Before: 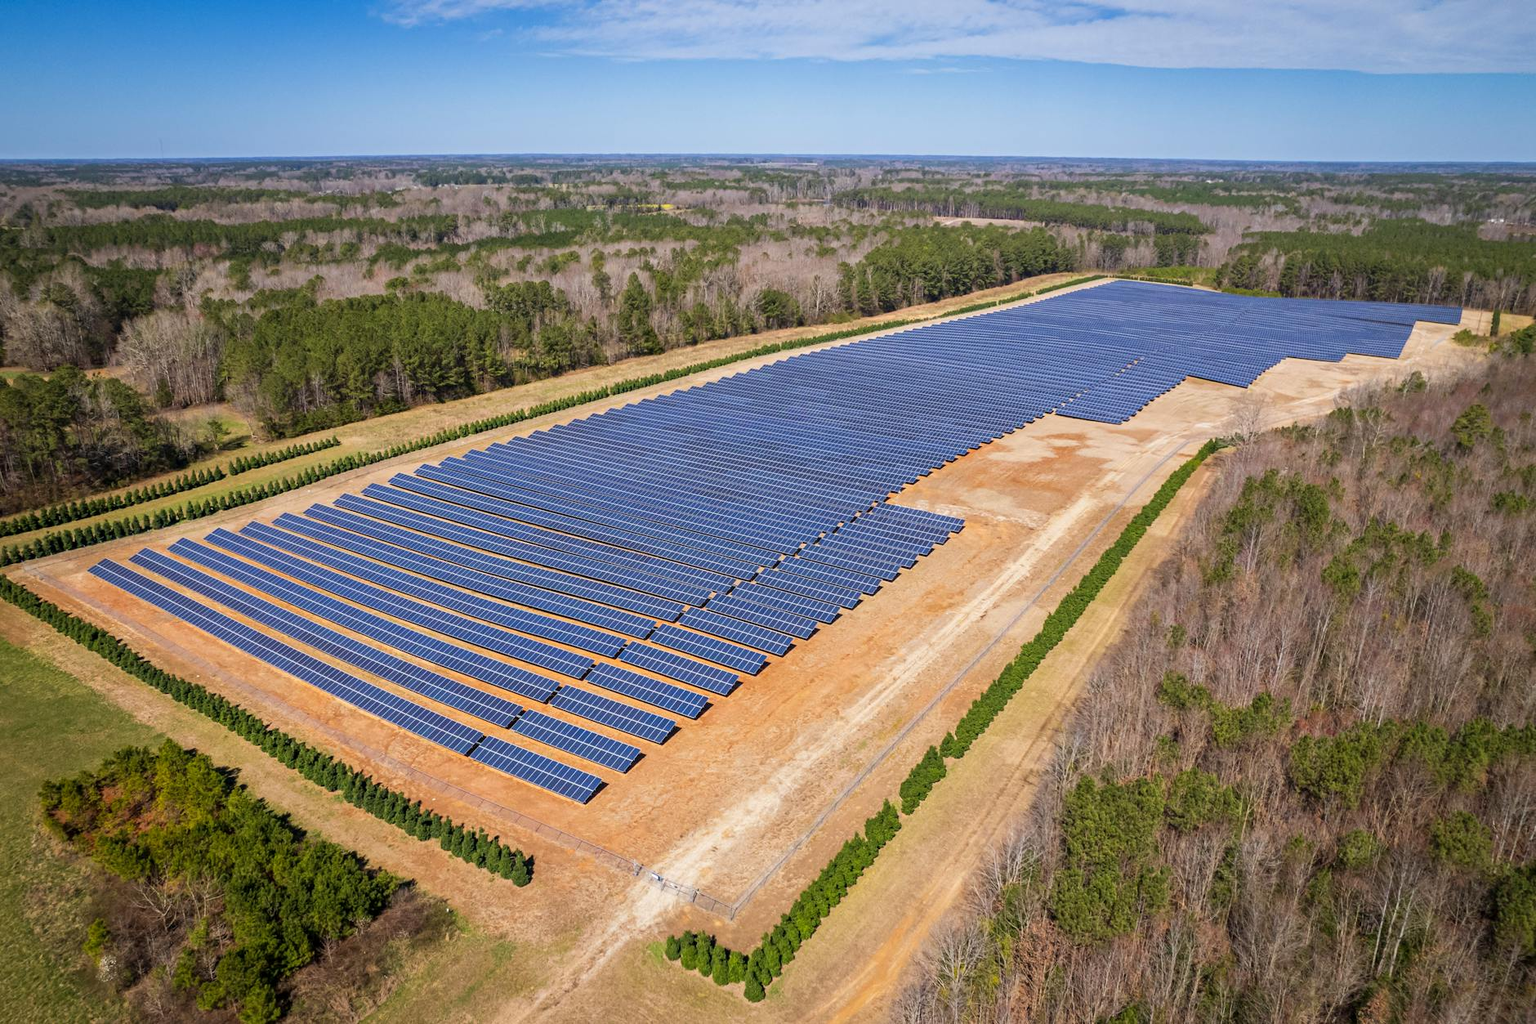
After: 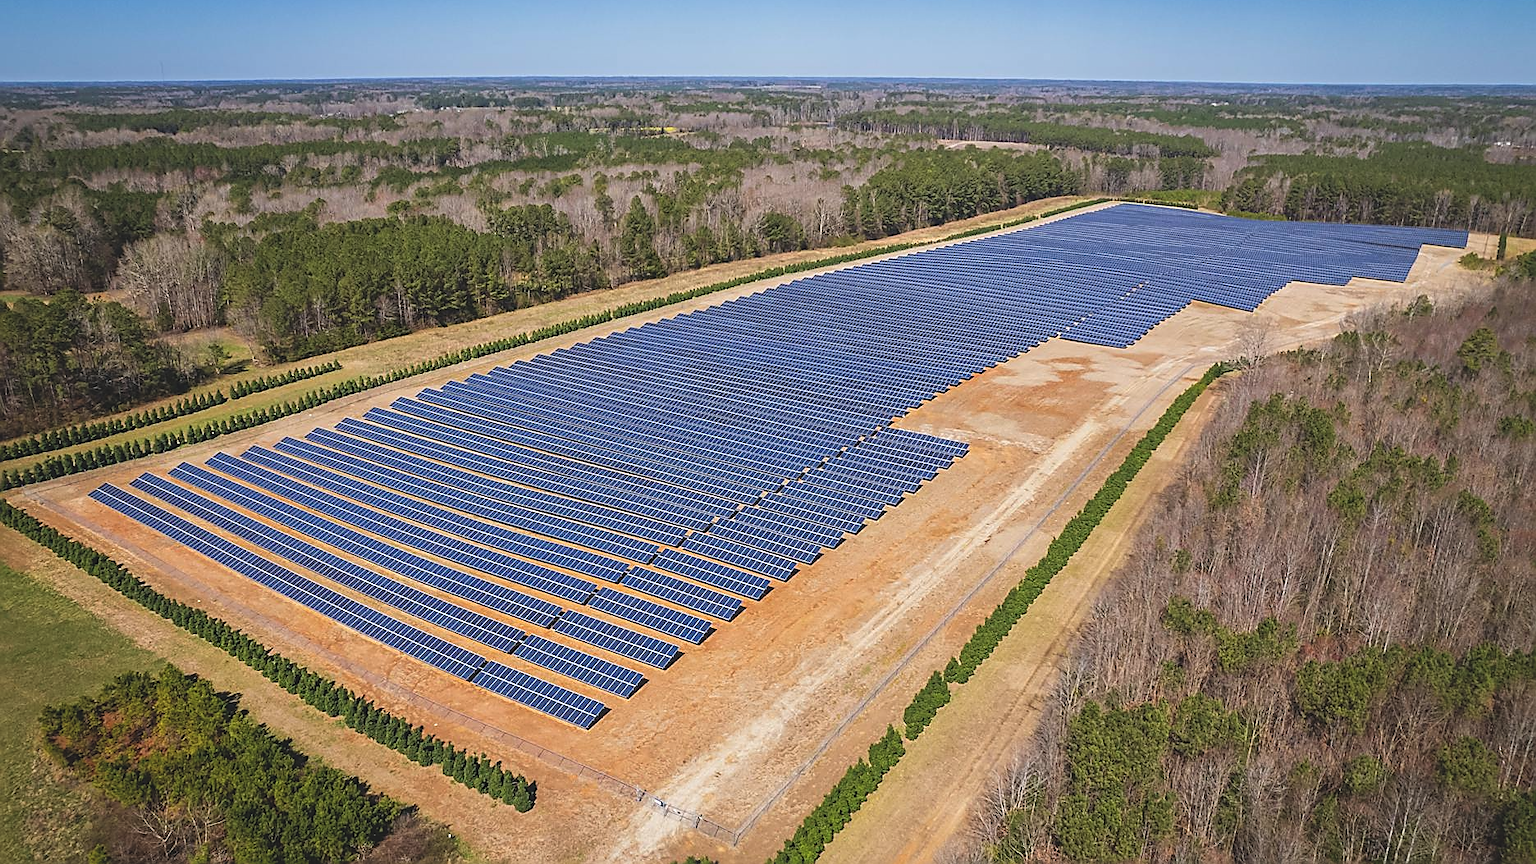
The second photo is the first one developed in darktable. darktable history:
crop: top 7.625%, bottom 8.027%
sharpen: radius 1.4, amount 1.25, threshold 0.7
exposure: black level correction -0.015, exposure -0.125 EV, compensate highlight preservation false
